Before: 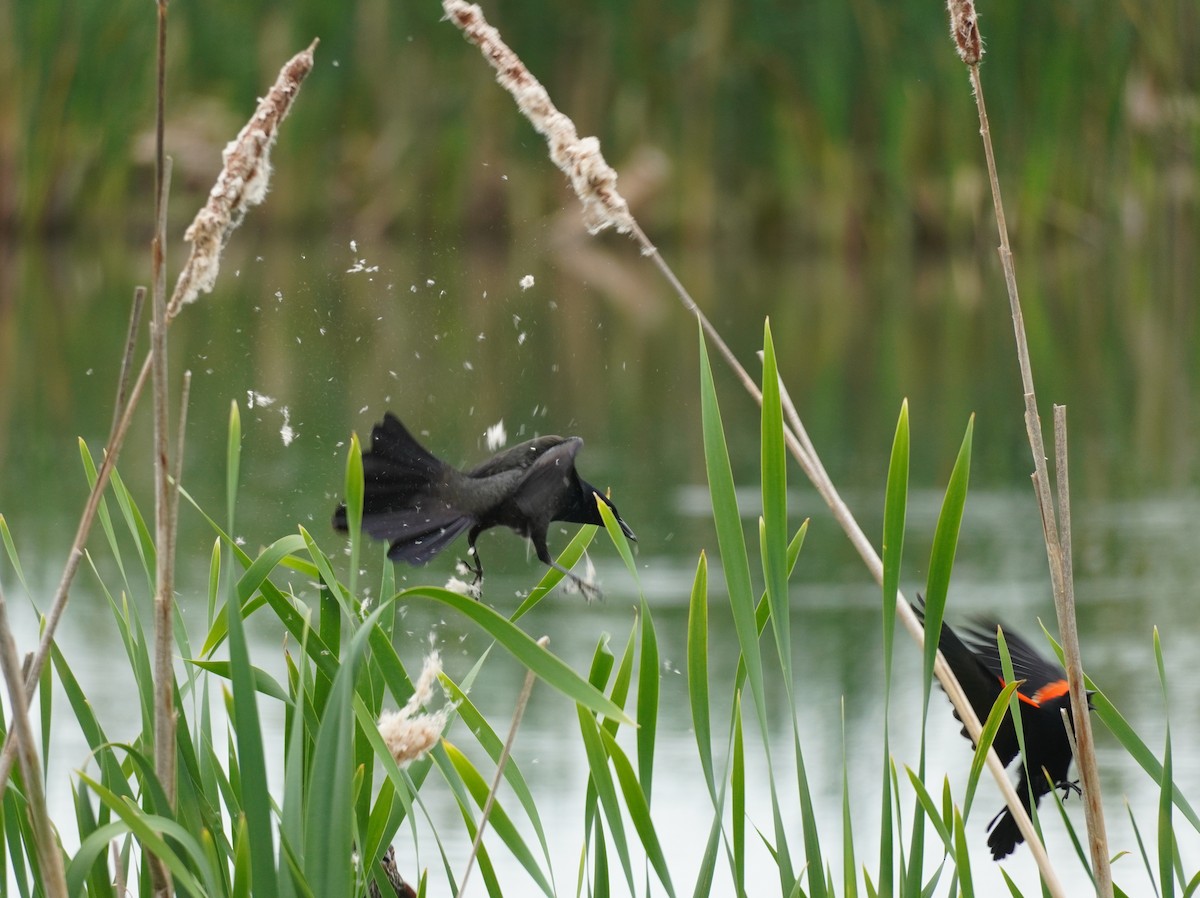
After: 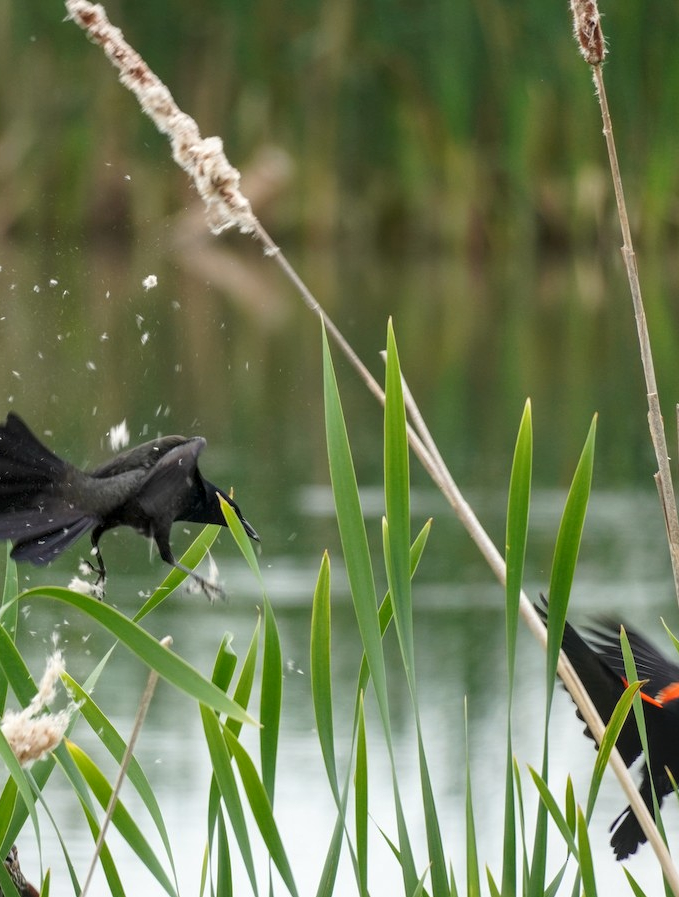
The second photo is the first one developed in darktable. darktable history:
crop: left 31.458%, top 0%, right 11.876%
local contrast: on, module defaults
